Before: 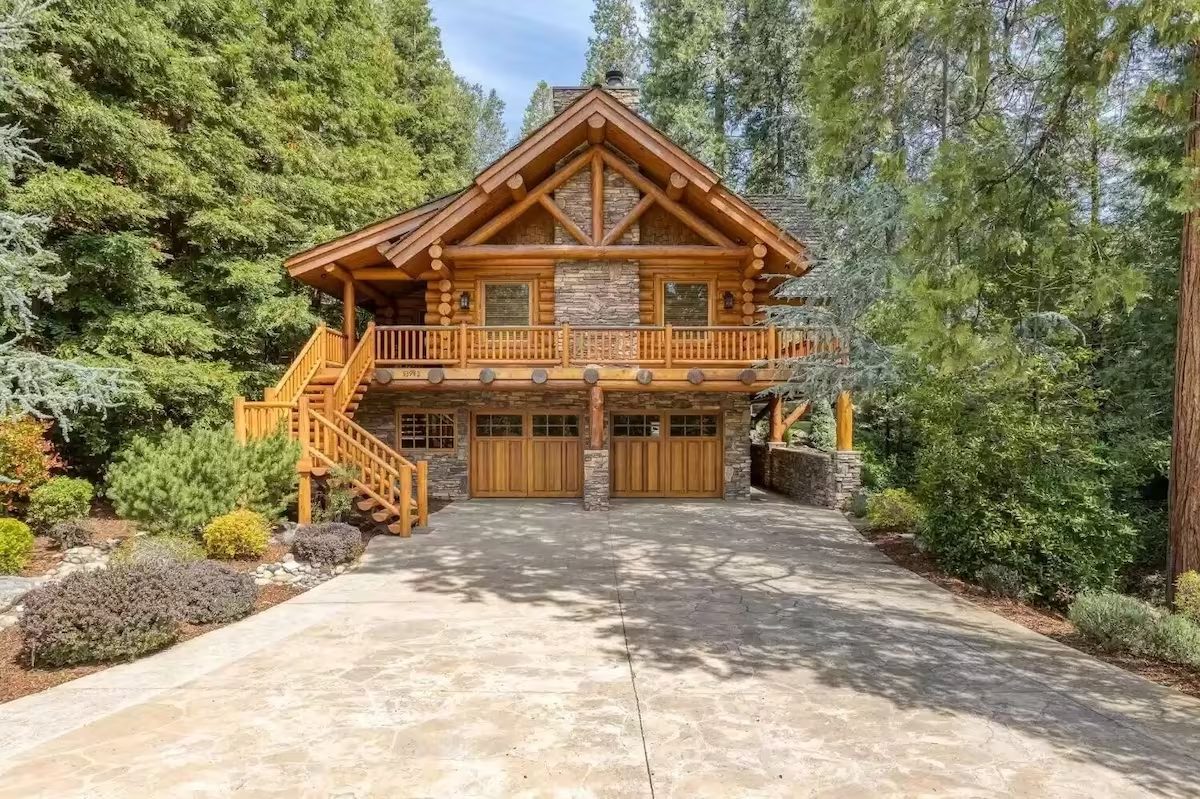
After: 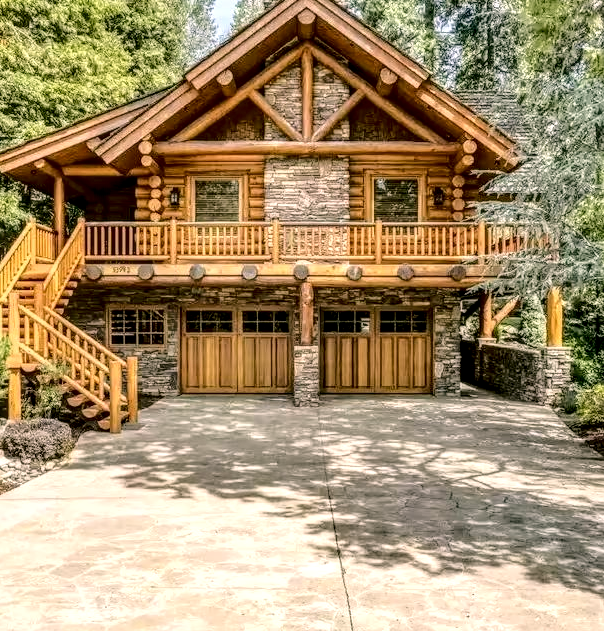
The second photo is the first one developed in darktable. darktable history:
local contrast: highlights 4%, shadows 5%, detail 181%
color correction: highlights a* 4.52, highlights b* 4.98, shadows a* -7.42, shadows b* 4.99
crop and rotate: angle 0.018°, left 24.223%, top 13.069%, right 25.411%, bottom 7.852%
tone curve: curves: ch0 [(0, 0) (0.003, 0.085) (0.011, 0.086) (0.025, 0.086) (0.044, 0.088) (0.069, 0.093) (0.1, 0.102) (0.136, 0.12) (0.177, 0.157) (0.224, 0.203) (0.277, 0.277) (0.335, 0.36) (0.399, 0.463) (0.468, 0.559) (0.543, 0.626) (0.623, 0.703) (0.709, 0.789) (0.801, 0.869) (0.898, 0.927) (1, 1)], color space Lab, independent channels, preserve colors none
